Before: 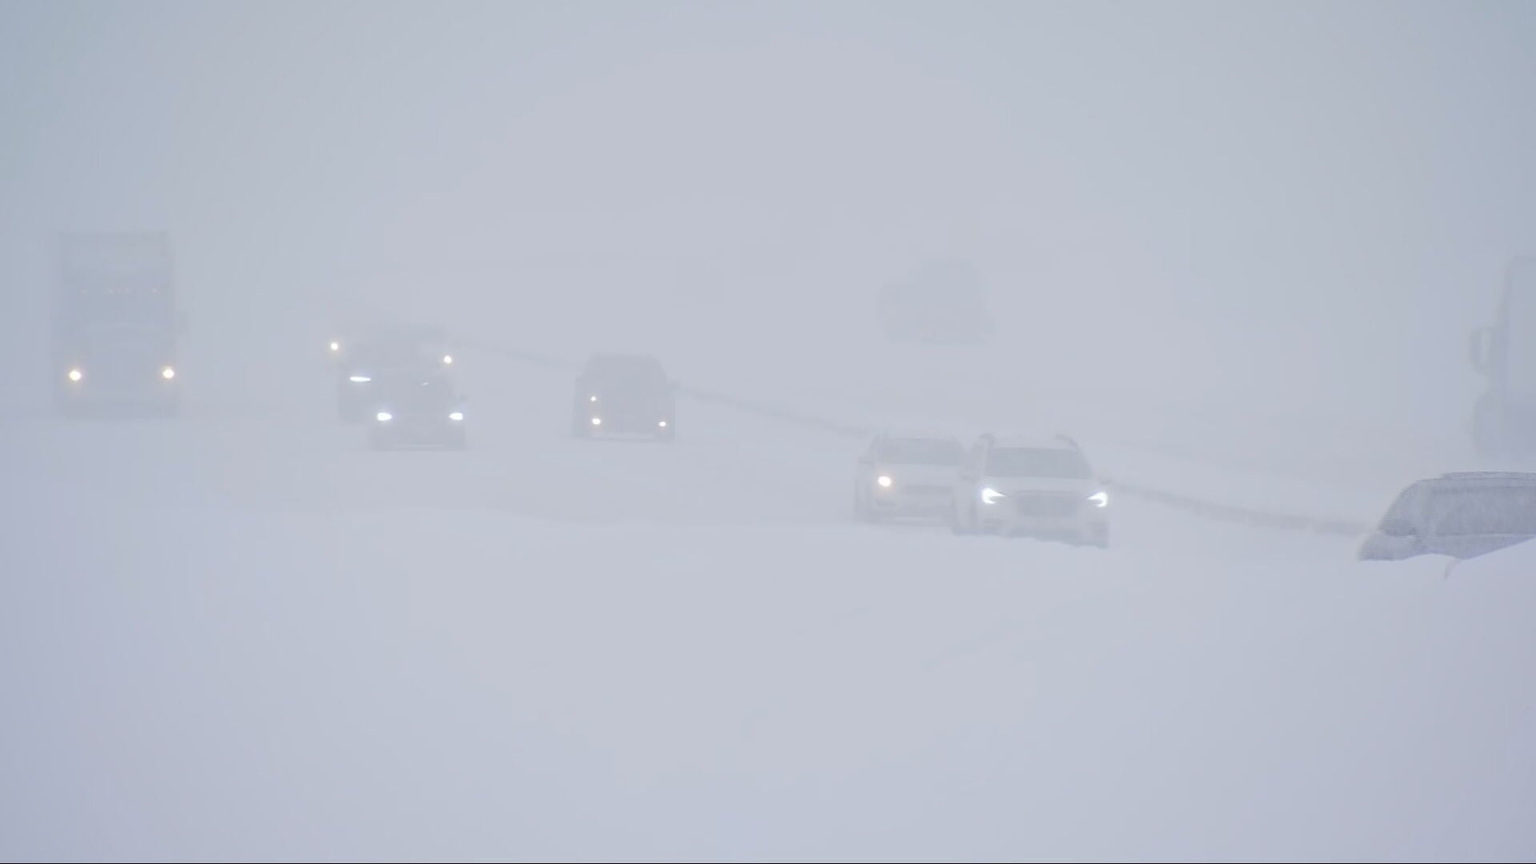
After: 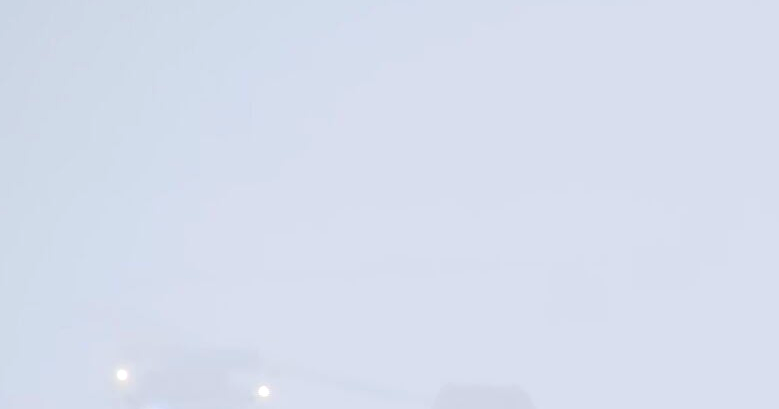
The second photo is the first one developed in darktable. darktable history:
contrast brightness saturation: contrast 0.08, saturation 0.2
exposure: exposure 0.375 EV, compensate highlight preservation false
crop: left 15.452%, top 5.459%, right 43.956%, bottom 56.62%
